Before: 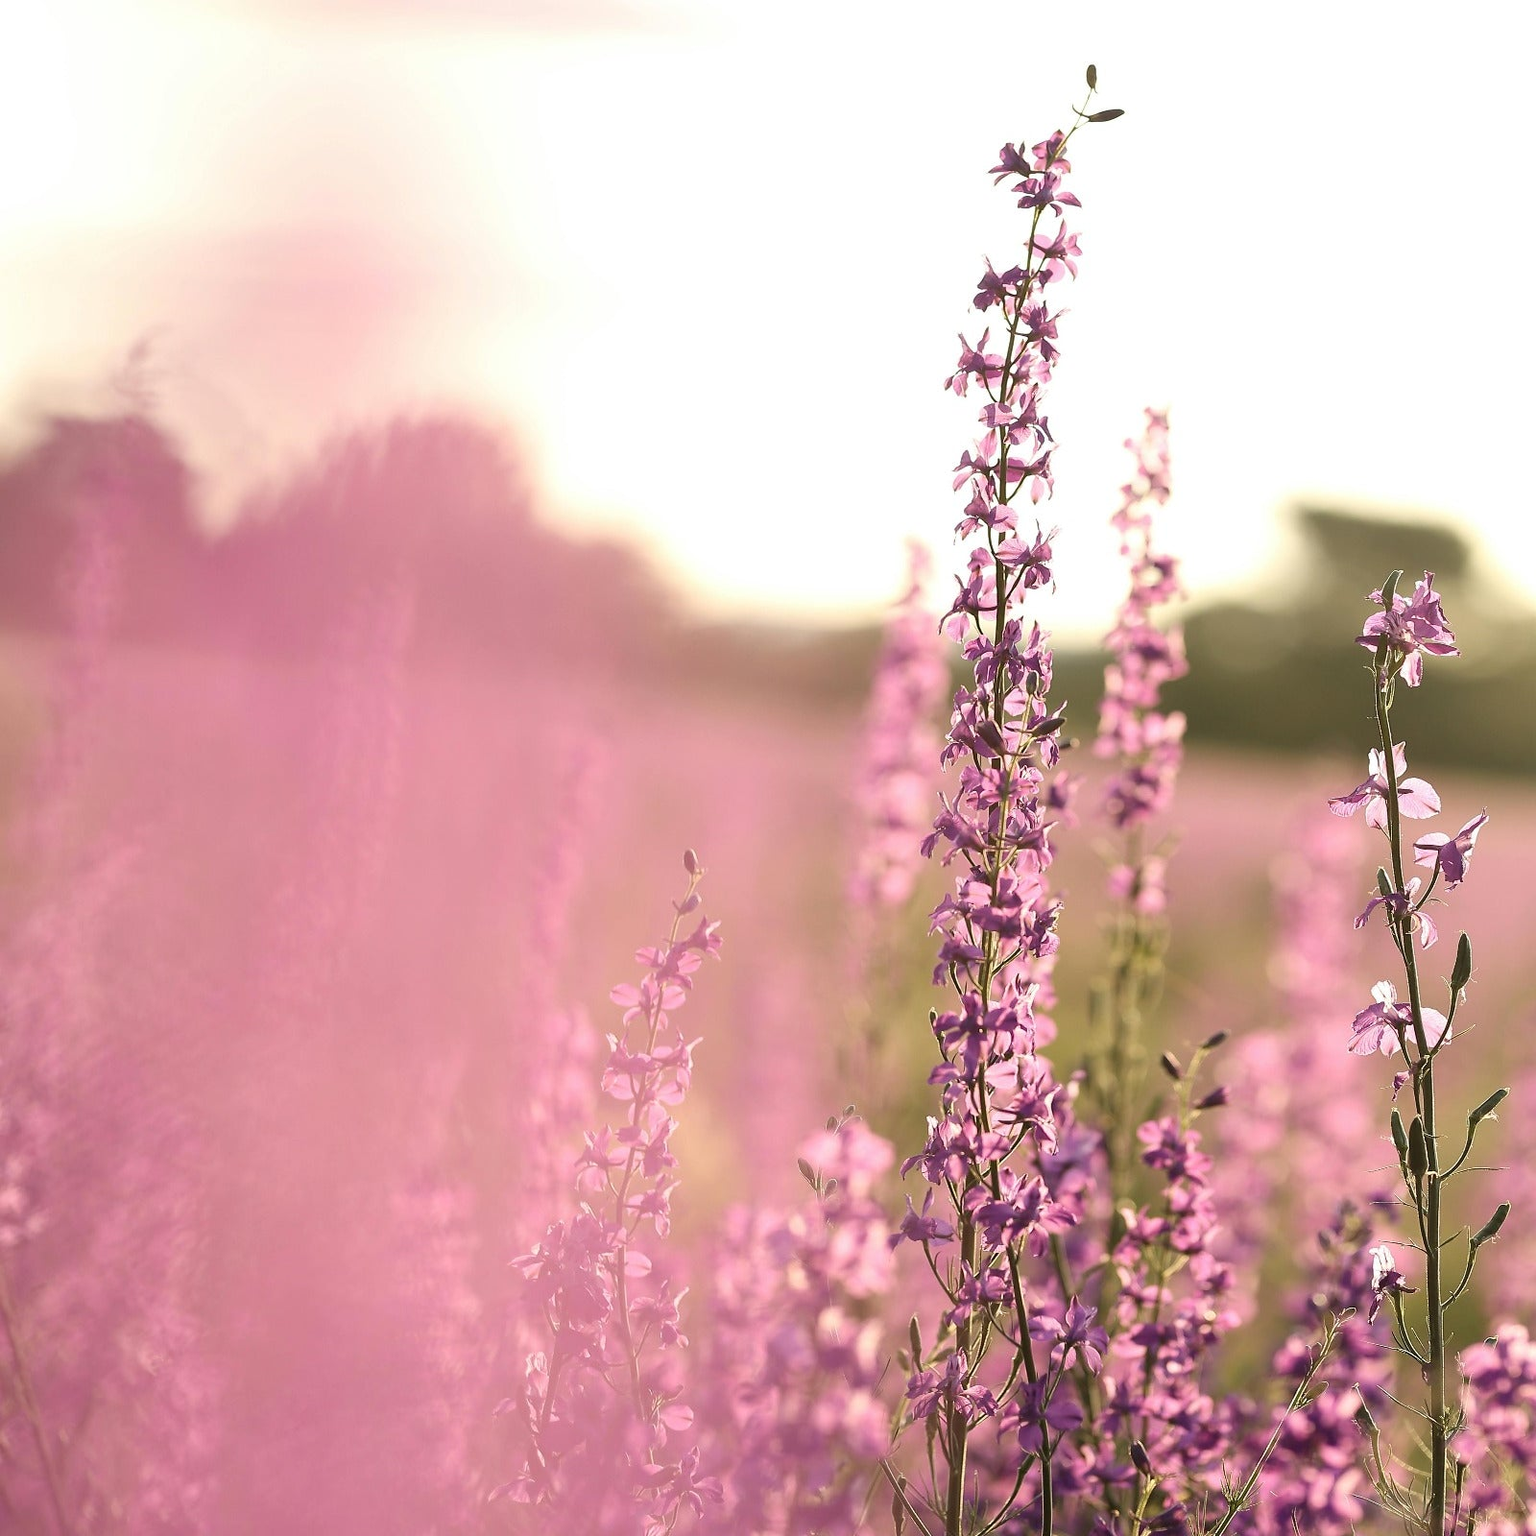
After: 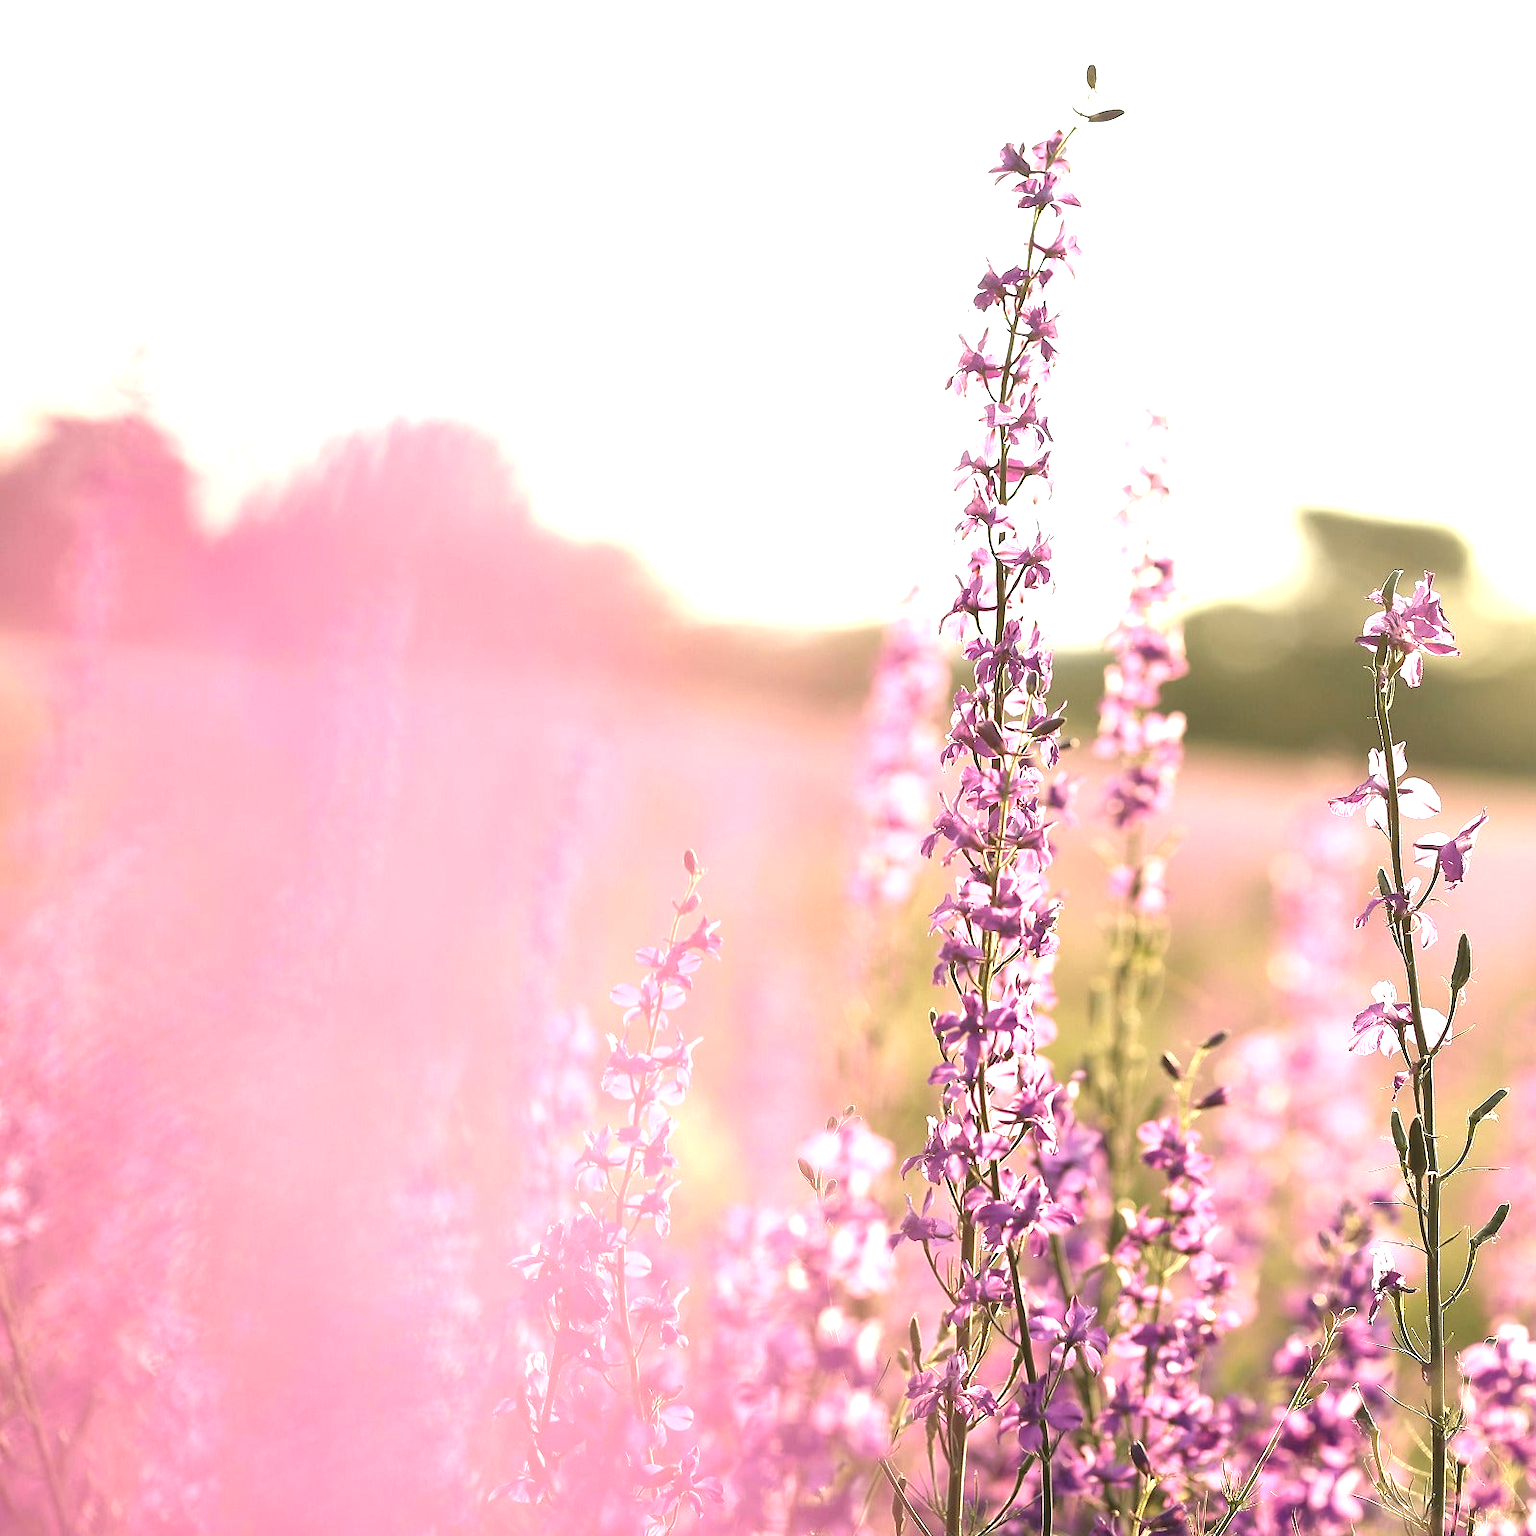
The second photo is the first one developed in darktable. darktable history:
exposure: exposure 0.948 EV, compensate highlight preservation false
